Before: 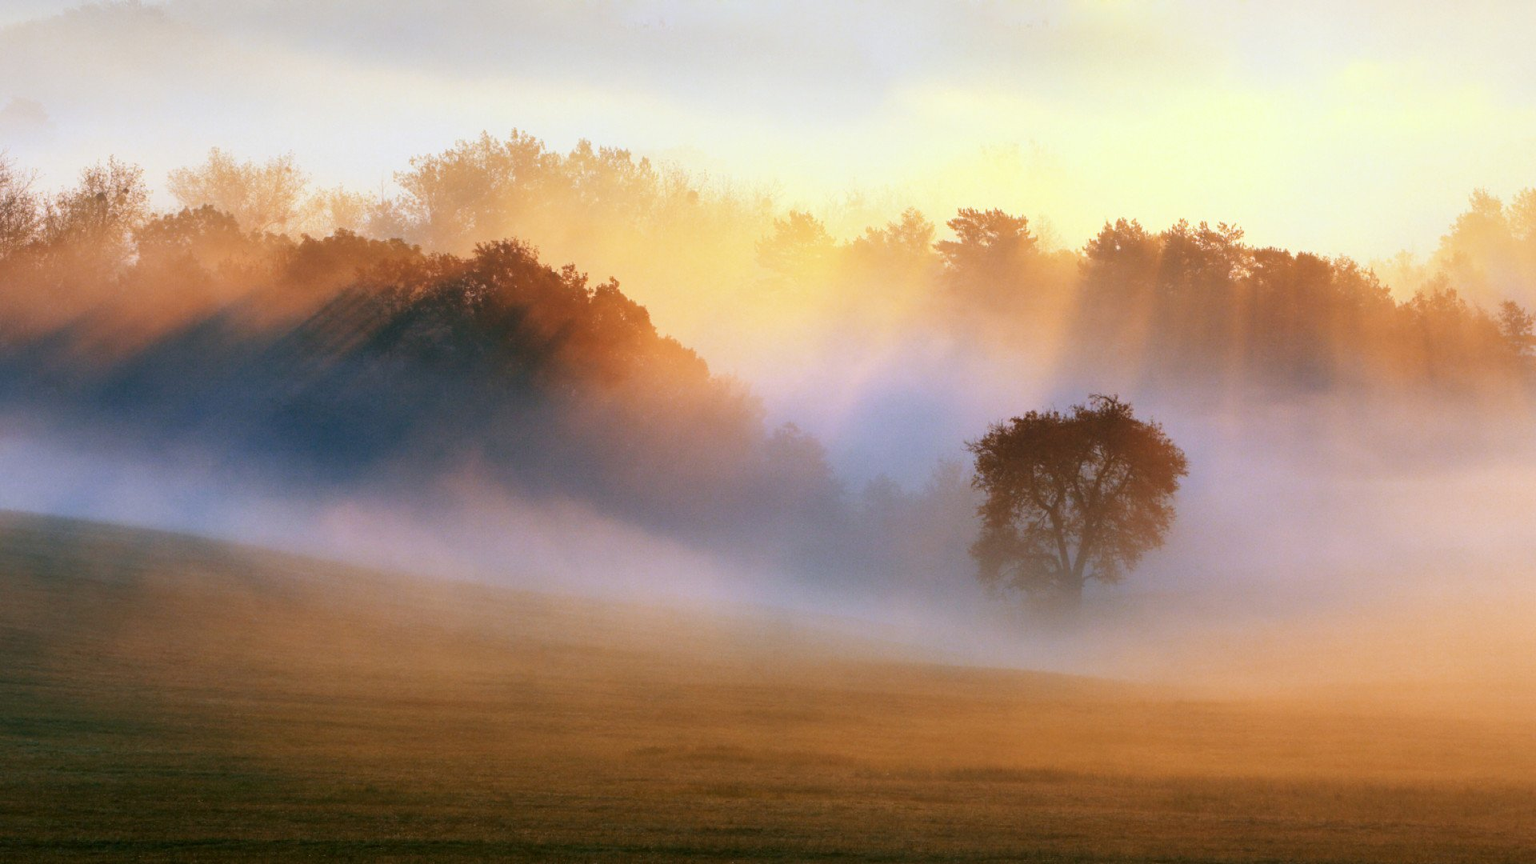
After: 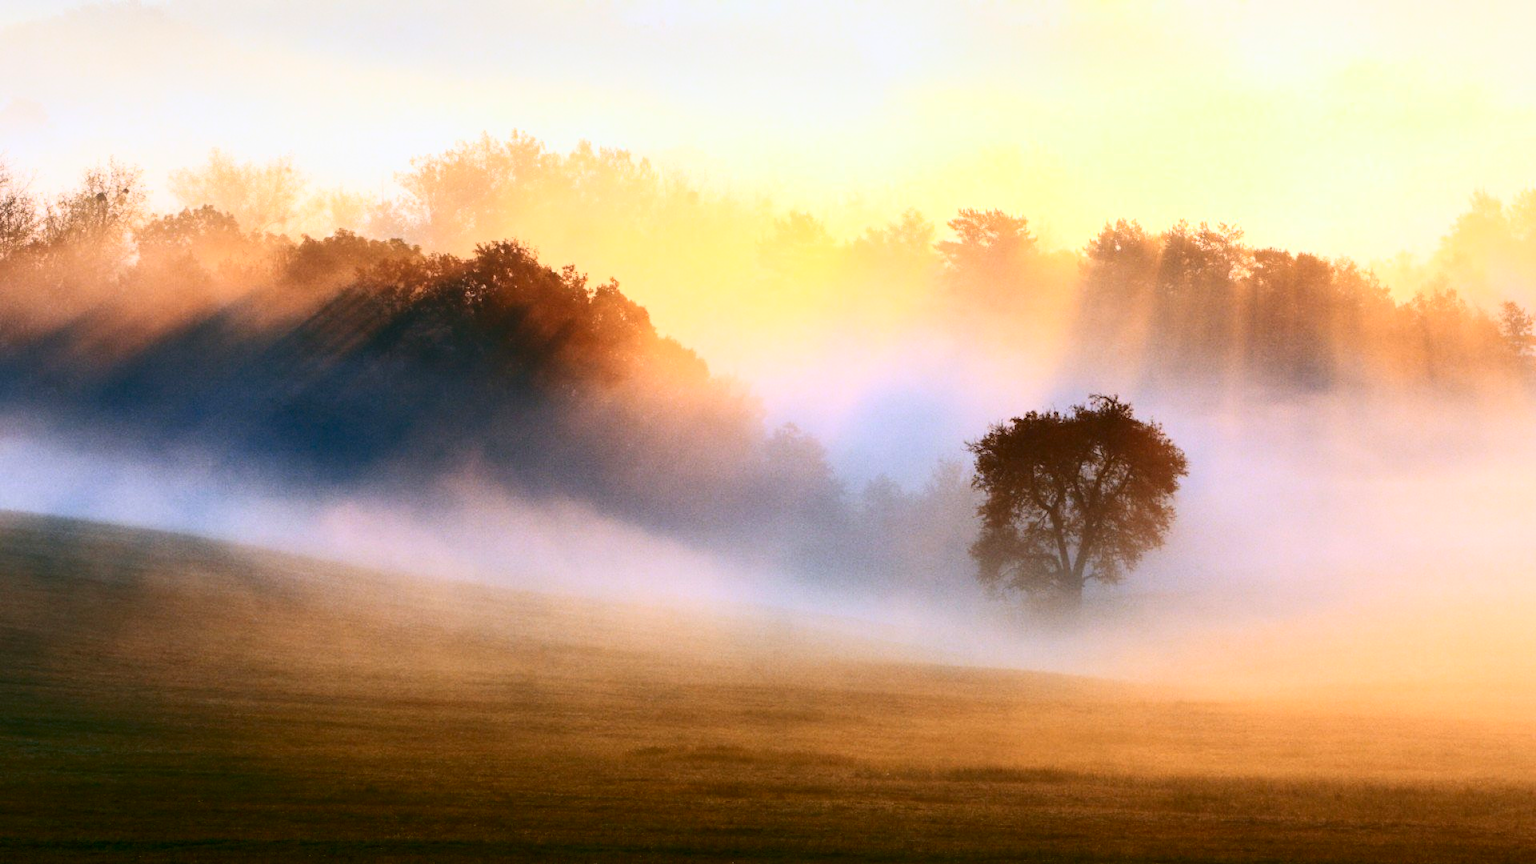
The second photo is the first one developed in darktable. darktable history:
contrast brightness saturation: contrast 0.408, brightness 0.11, saturation 0.211
